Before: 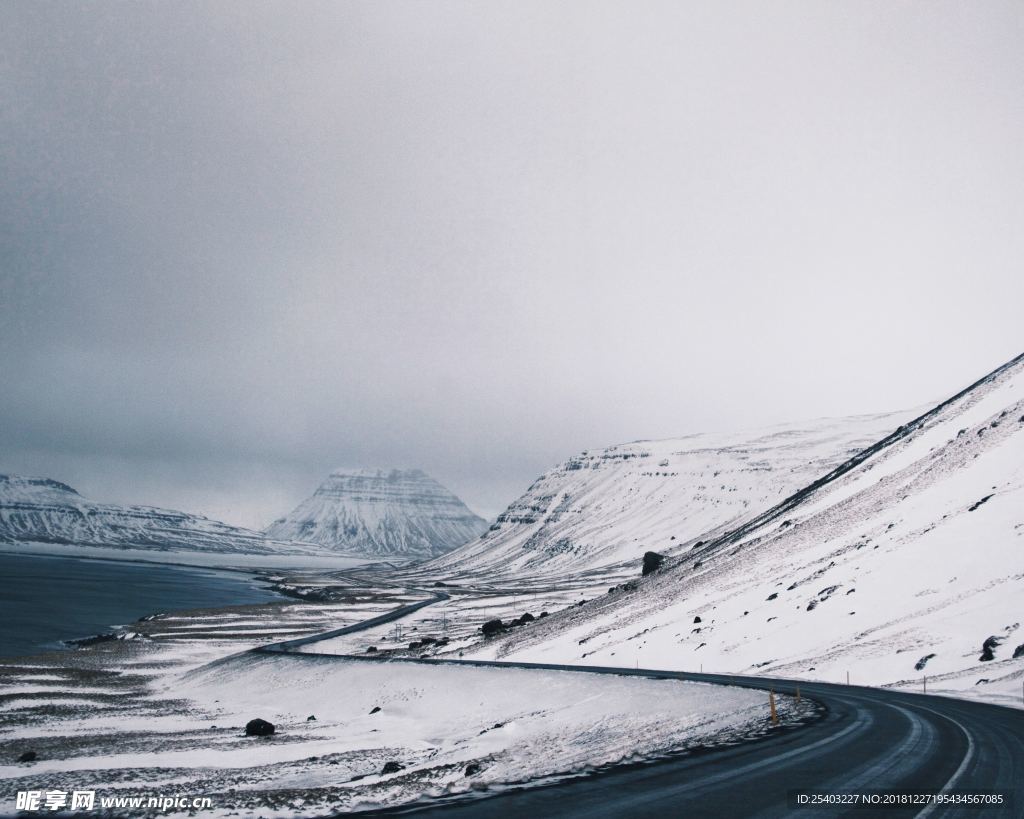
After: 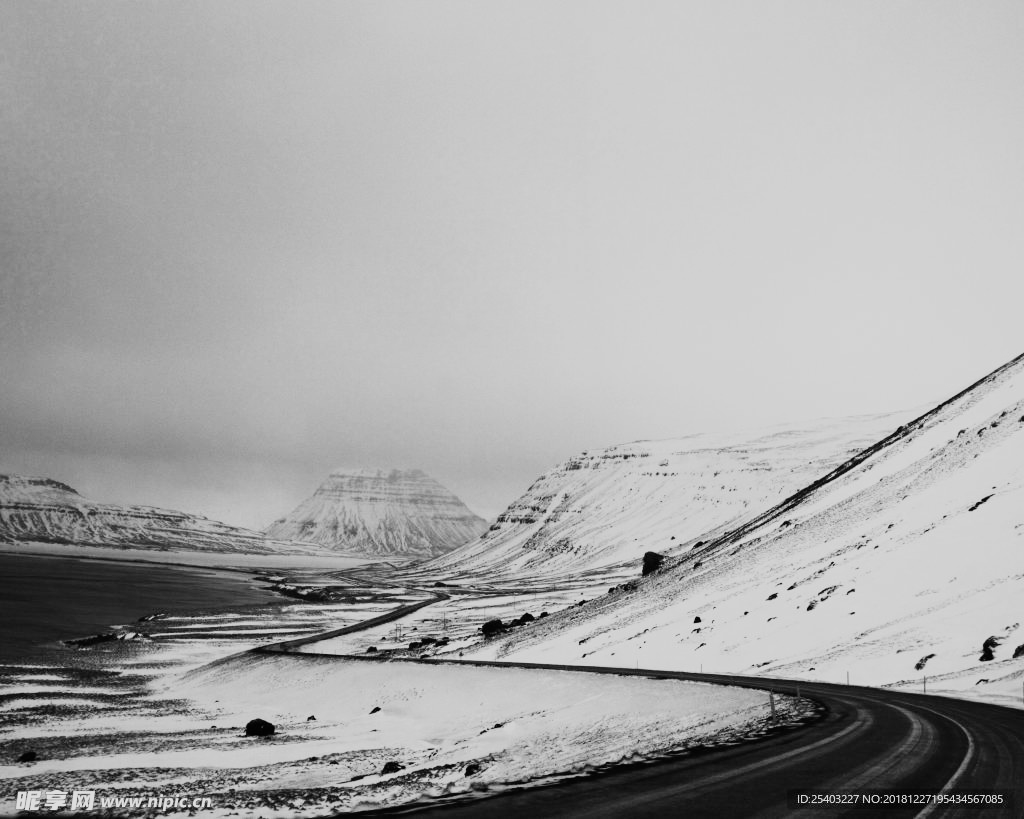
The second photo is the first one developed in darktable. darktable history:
sigmoid: contrast 1.6, skew -0.2, preserve hue 0%, red attenuation 0.1, red rotation 0.035, green attenuation 0.1, green rotation -0.017, blue attenuation 0.15, blue rotation -0.052, base primaries Rec2020
monochrome: on, module defaults
